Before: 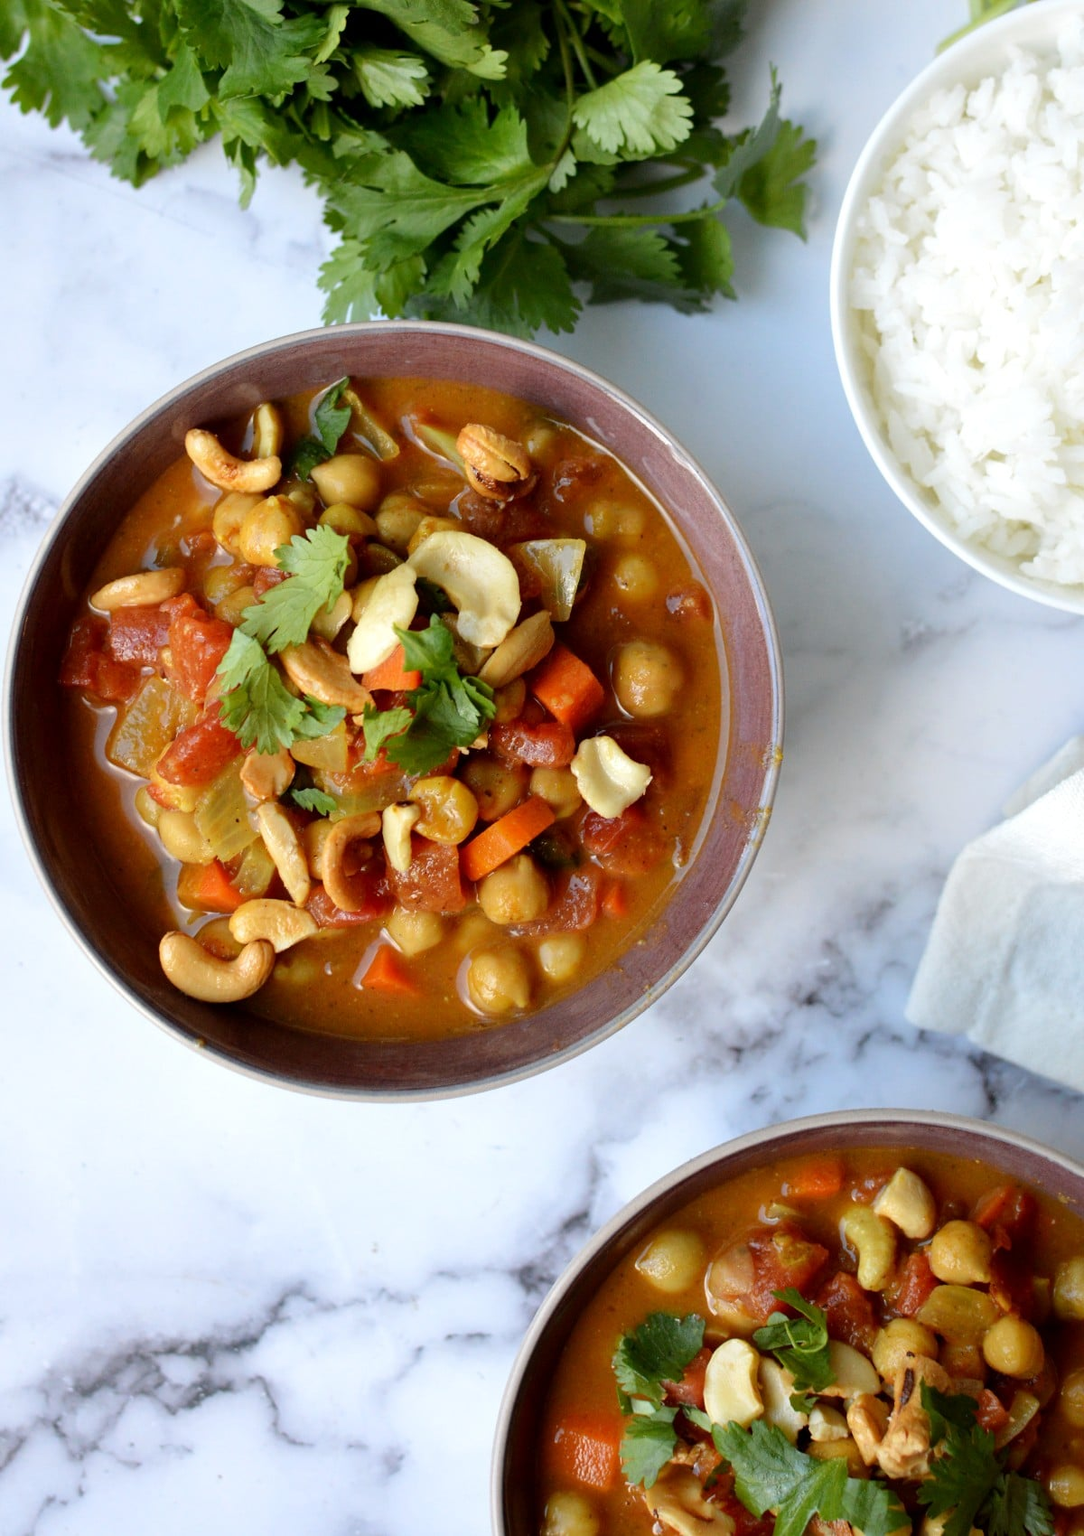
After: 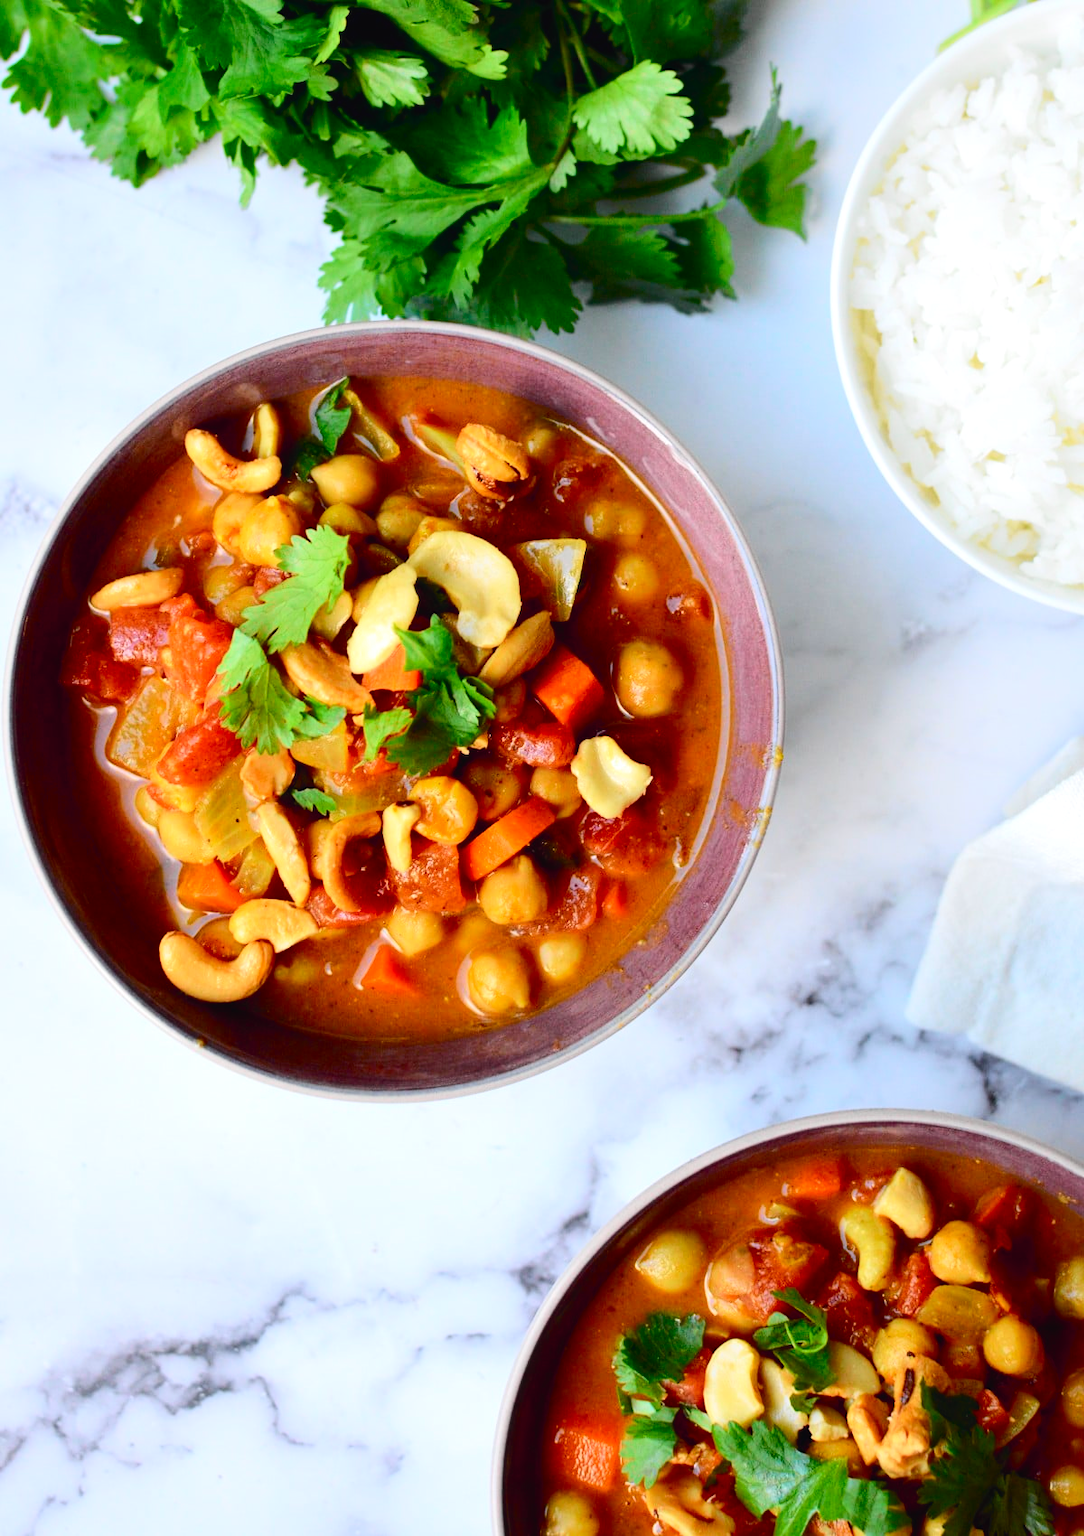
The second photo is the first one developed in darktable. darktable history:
tone curve: curves: ch0 [(0, 0.023) (0.103, 0.087) (0.295, 0.297) (0.445, 0.531) (0.553, 0.665) (0.735, 0.843) (0.994, 1)]; ch1 [(0, 0) (0.427, 0.346) (0.456, 0.426) (0.484, 0.483) (0.509, 0.514) (0.535, 0.56) (0.581, 0.632) (0.646, 0.715) (1, 1)]; ch2 [(0, 0) (0.369, 0.388) (0.449, 0.431) (0.501, 0.495) (0.533, 0.518) (0.572, 0.612) (0.677, 0.752) (1, 1)], color space Lab, independent channels, preserve colors none
